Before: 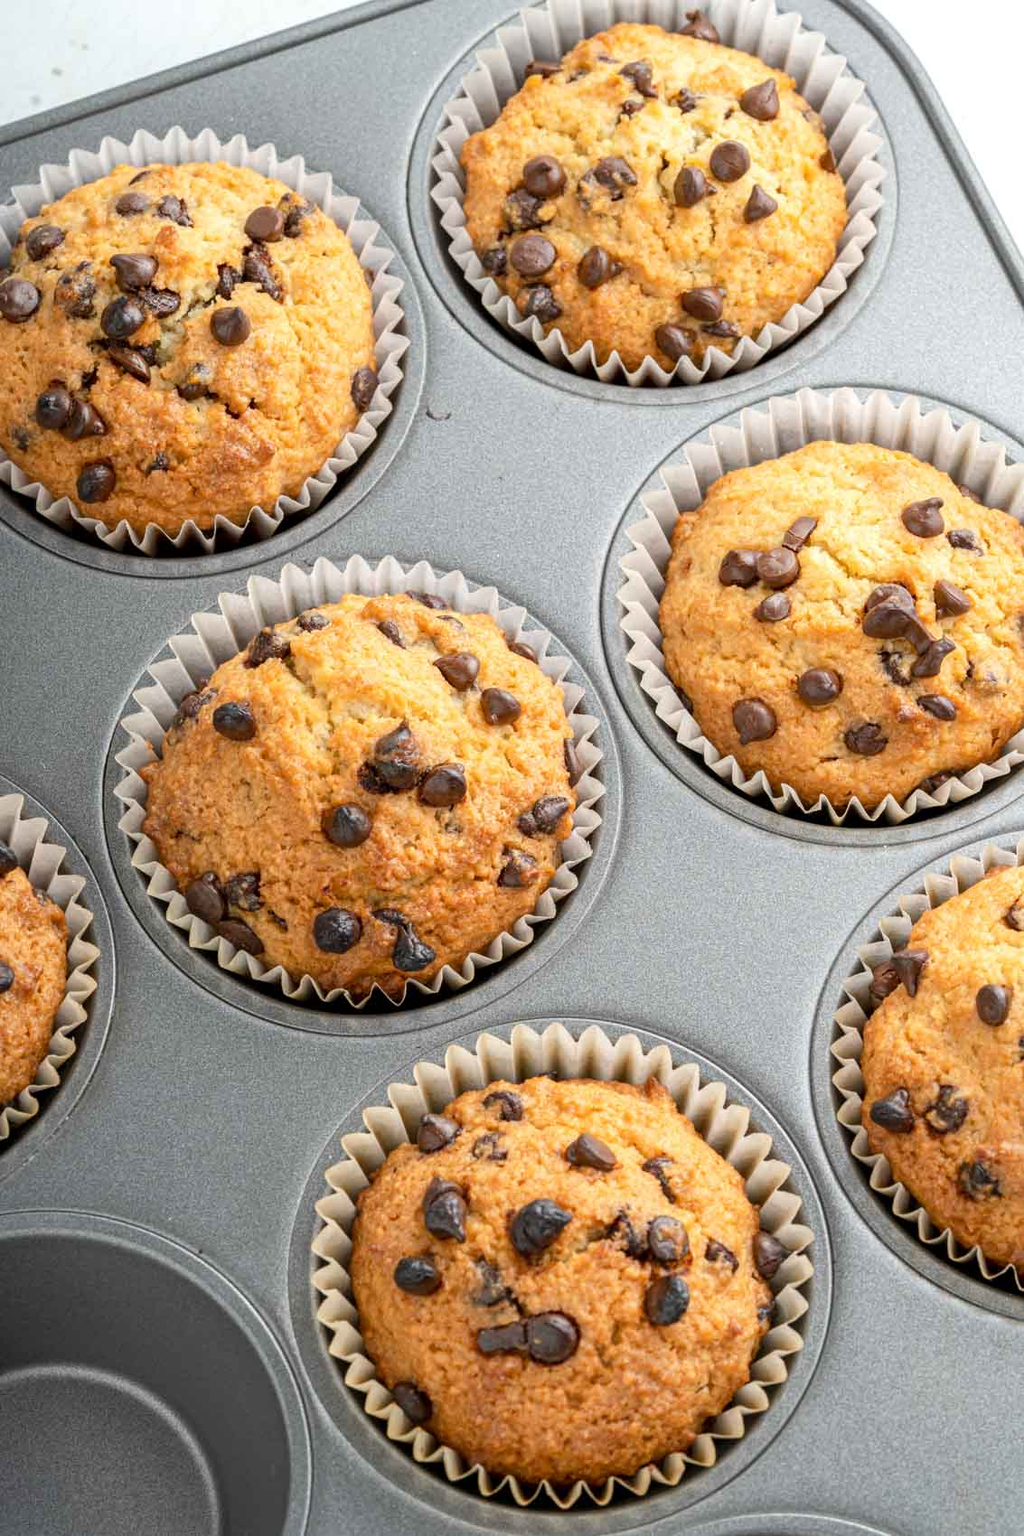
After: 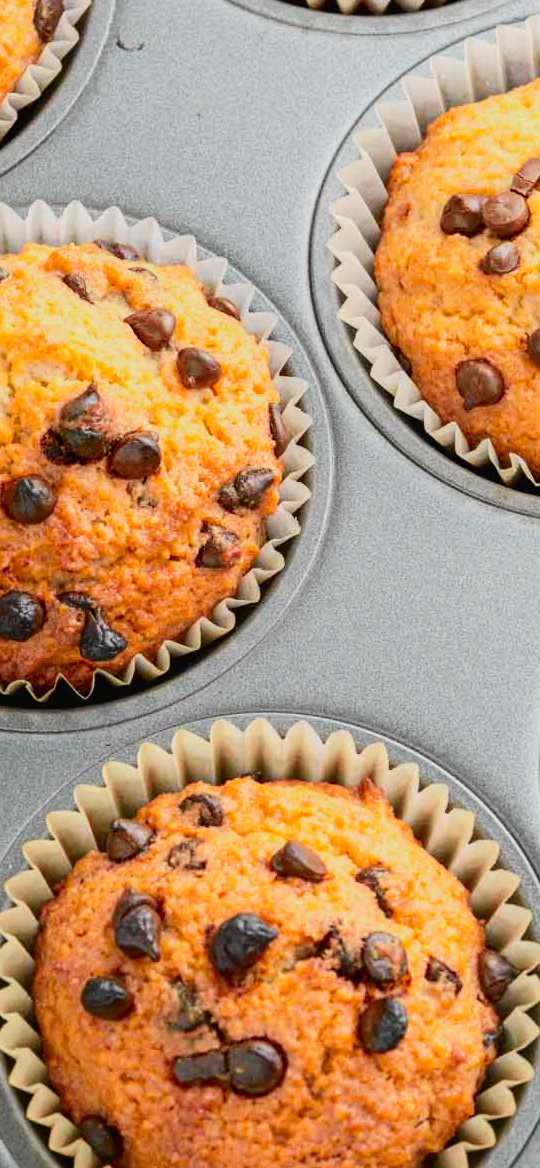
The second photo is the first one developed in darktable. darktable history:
tone curve: curves: ch0 [(0, 0.018) (0.036, 0.038) (0.15, 0.131) (0.27, 0.247) (0.545, 0.561) (0.761, 0.761) (1, 0.919)]; ch1 [(0, 0) (0.179, 0.173) (0.322, 0.32) (0.429, 0.431) (0.502, 0.5) (0.519, 0.522) (0.562, 0.588) (0.625, 0.67) (0.711, 0.745) (1, 1)]; ch2 [(0, 0) (0.29, 0.295) (0.404, 0.436) (0.497, 0.499) (0.521, 0.523) (0.561, 0.605) (0.657, 0.655) (0.712, 0.764) (1, 1)], color space Lab, independent channels, preserve colors none
crop: left 31.346%, top 24.401%, right 20.287%, bottom 6.459%
